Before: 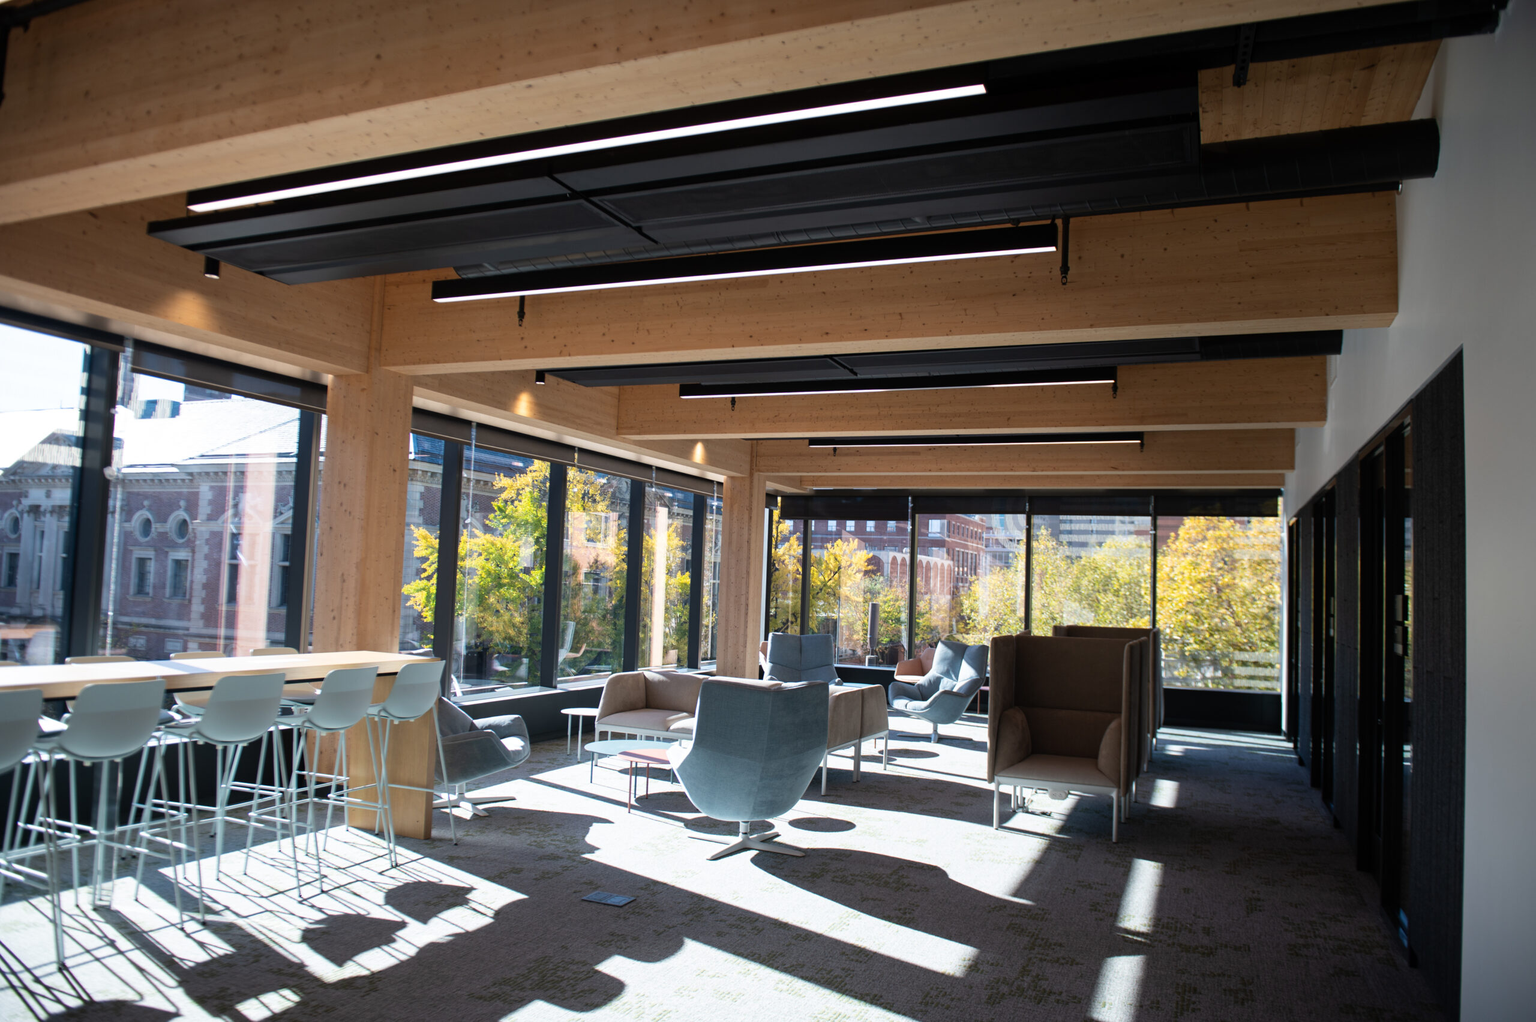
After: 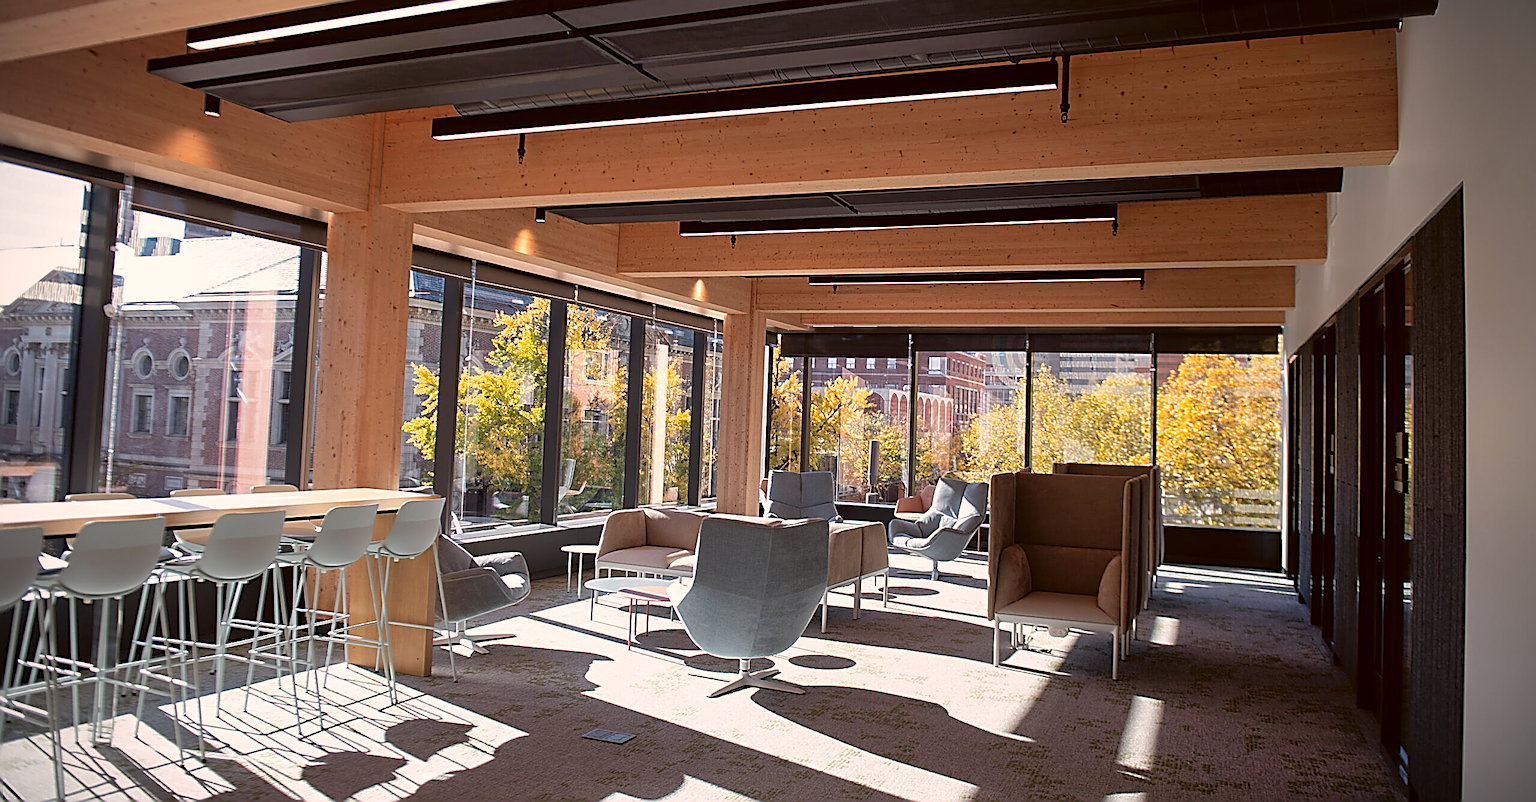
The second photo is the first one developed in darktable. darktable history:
color correction: highlights a* 6.77, highlights b* 7.99, shadows a* 5.56, shadows b* 7.34, saturation 0.926
contrast equalizer: octaves 7, y [[0.509, 0.517, 0.523, 0.523, 0.517, 0.509], [0.5 ×6], [0.5 ×6], [0 ×6], [0 ×6]], mix 0.281
crop and rotate: top 15.951%, bottom 5.438%
sharpen: amount 1.989
vignetting: fall-off start 89.26%, fall-off radius 43.99%, width/height ratio 1.162
shadows and highlights: on, module defaults
color zones: curves: ch1 [(0.239, 0.552) (0.75, 0.5)]; ch2 [(0.25, 0.462) (0.749, 0.457)]
